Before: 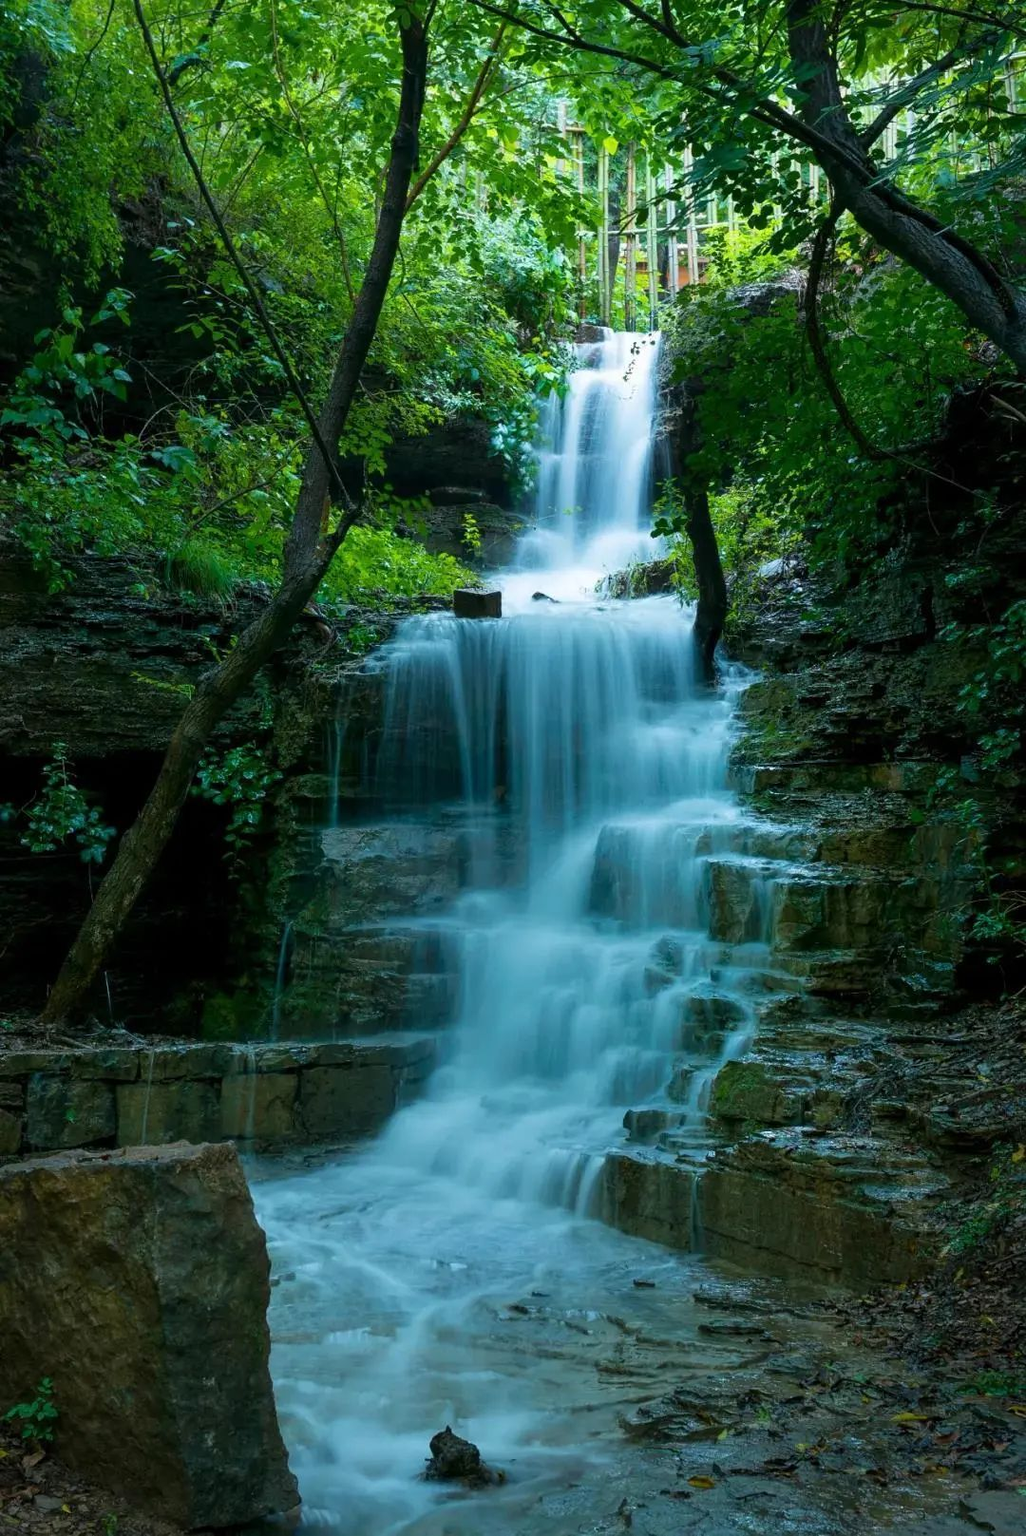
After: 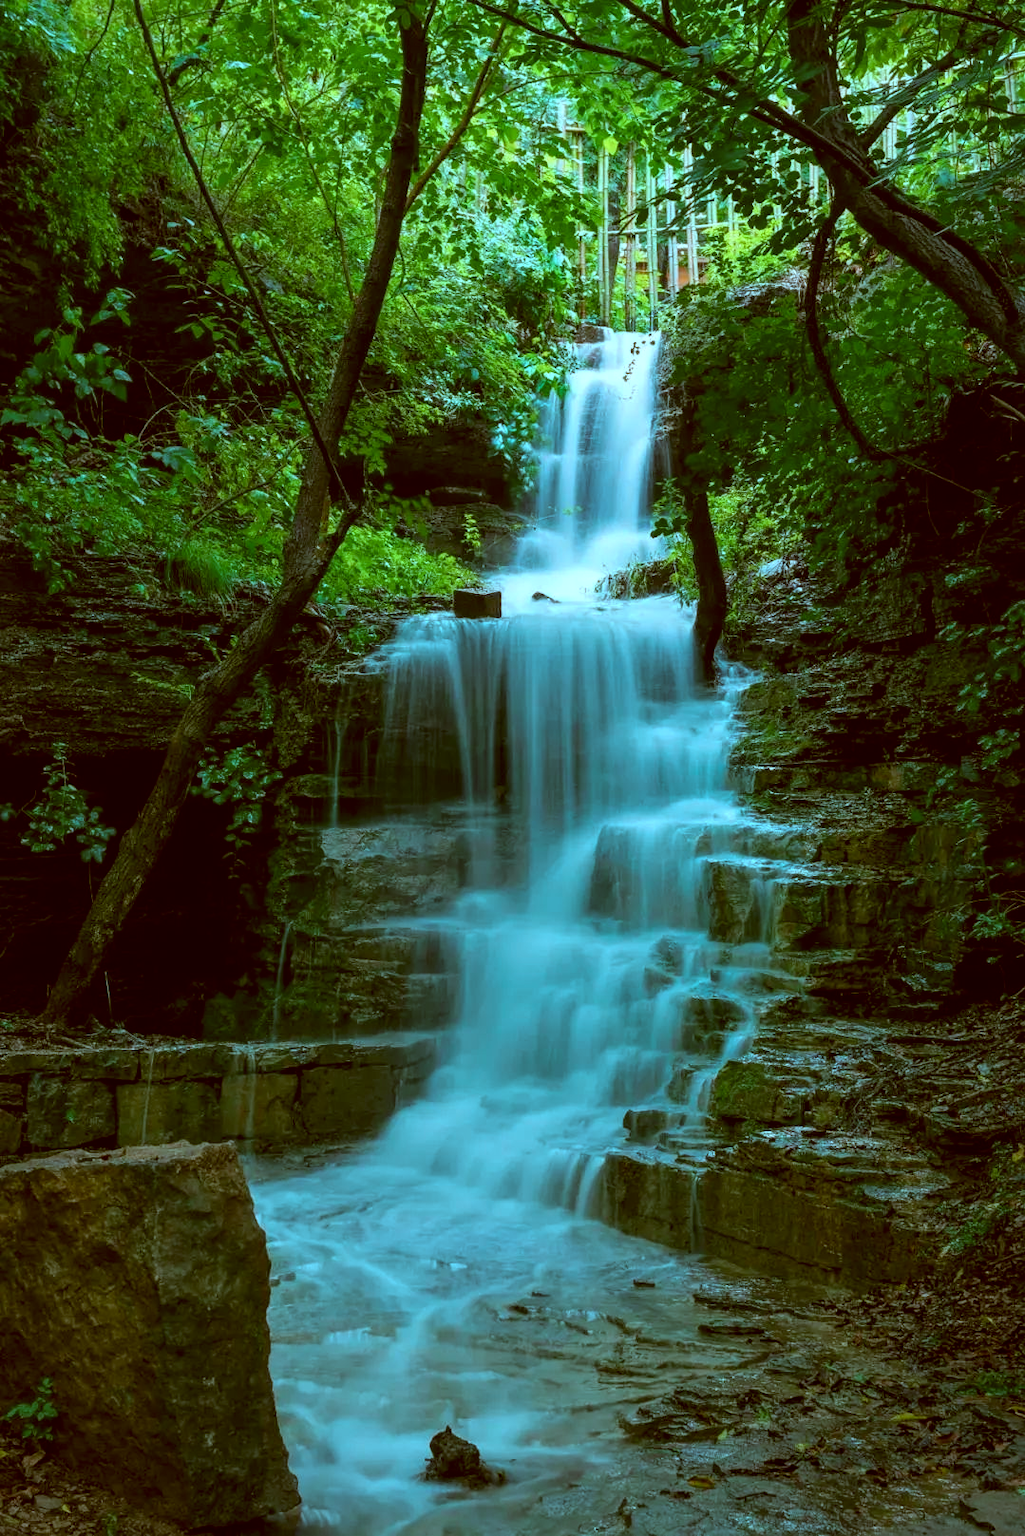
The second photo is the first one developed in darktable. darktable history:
local contrast: on, module defaults
color correction: highlights a* -14.15, highlights b* -16, shadows a* 9.98, shadows b* 28.84
